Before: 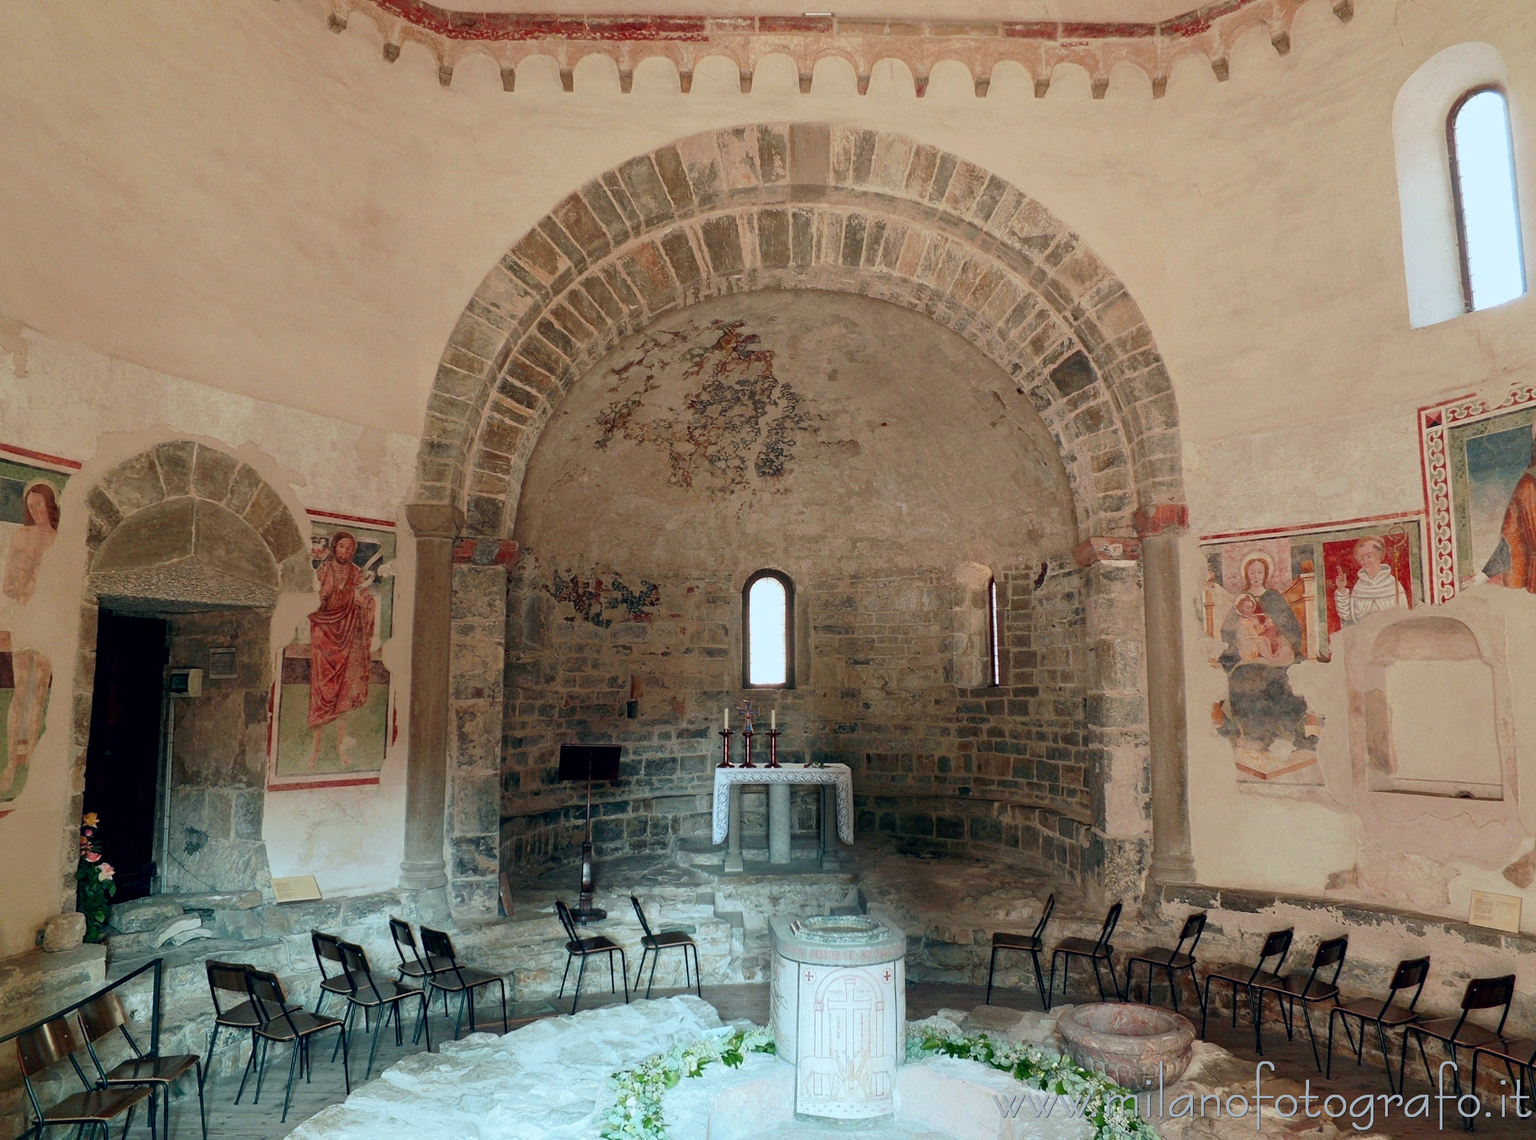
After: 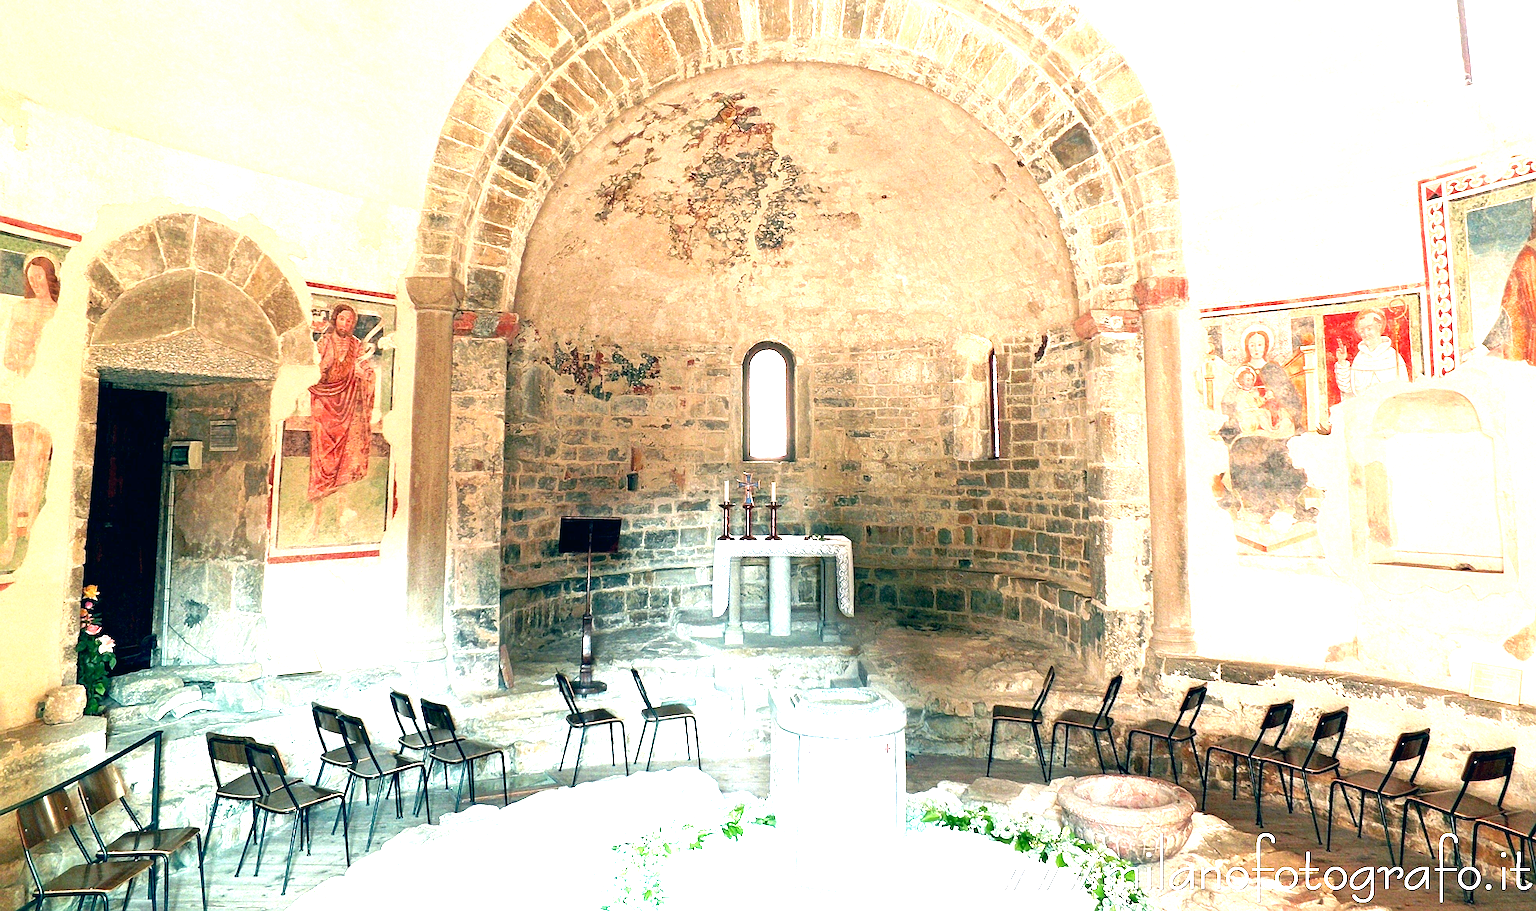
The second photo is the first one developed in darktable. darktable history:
crop and rotate: top 19.998%
color correction: highlights a* 4.02, highlights b* 4.98, shadows a* -7.55, shadows b* 4.98
exposure: exposure 2.25 EV, compensate highlight preservation false
sharpen: on, module defaults
